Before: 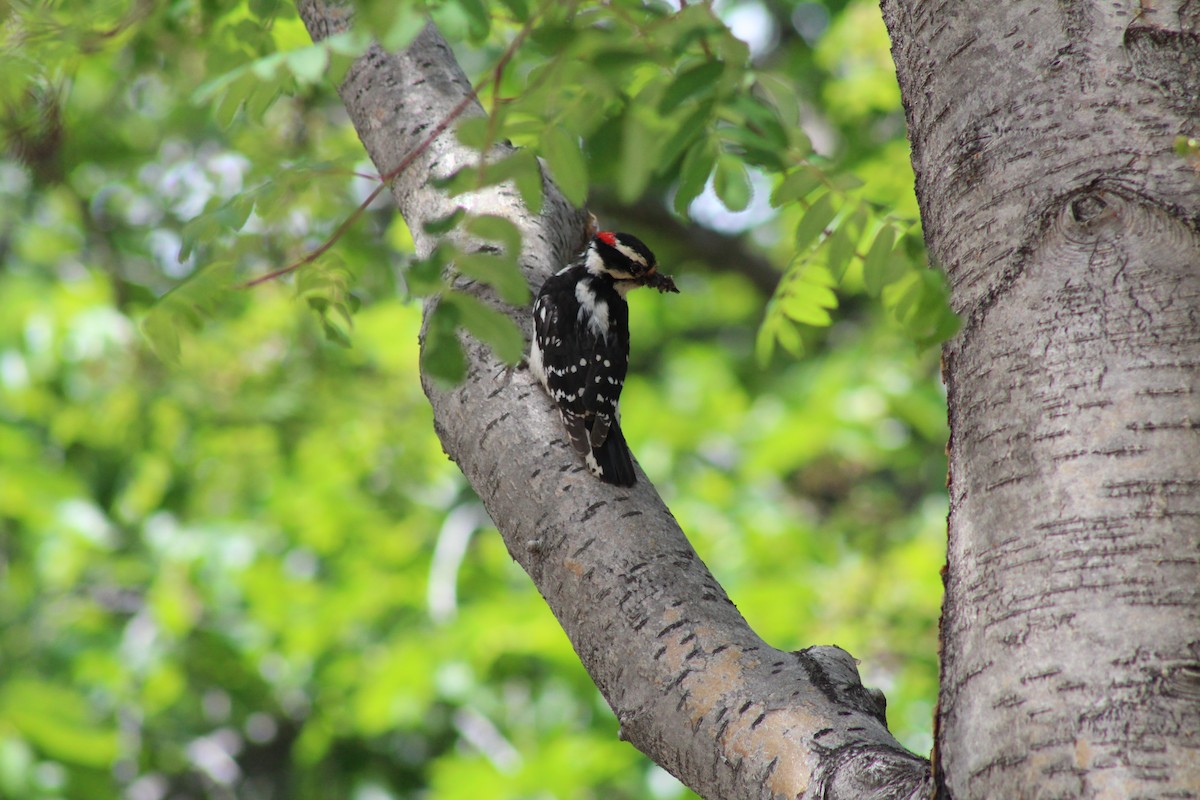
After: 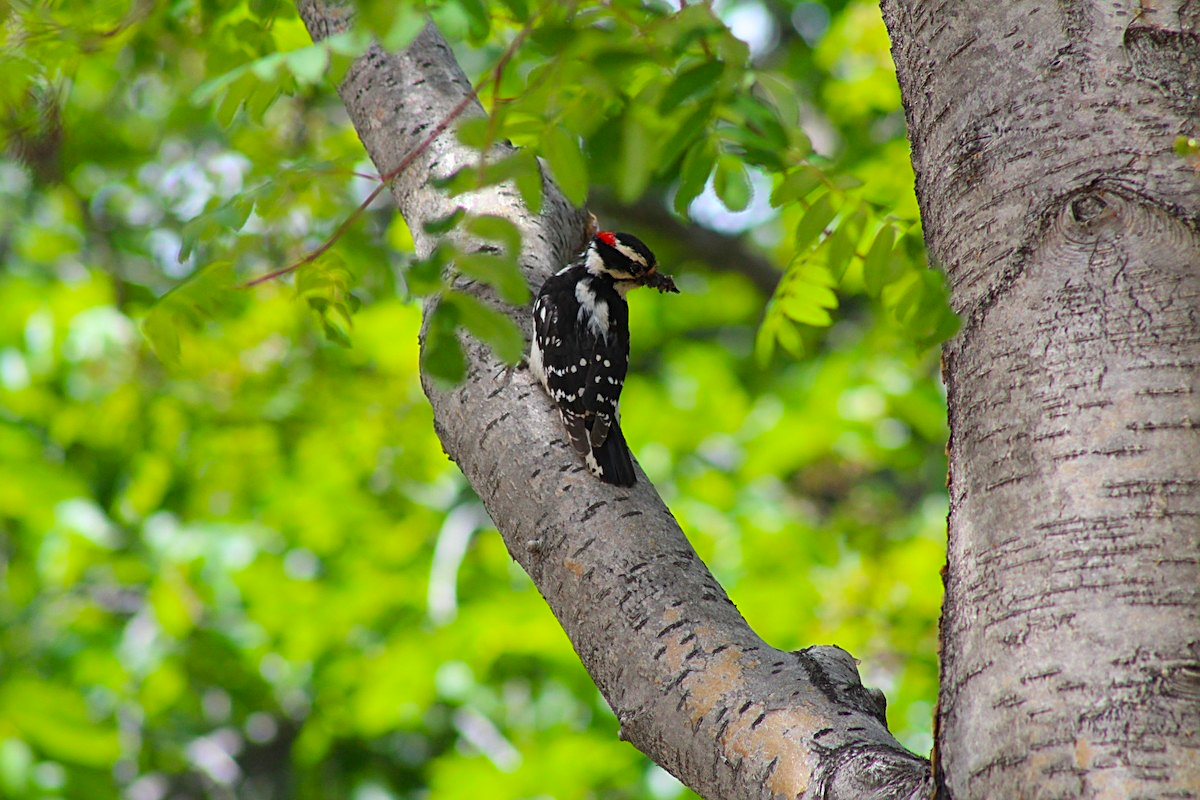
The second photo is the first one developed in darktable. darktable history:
sharpen: on, module defaults
color balance rgb: perceptual saturation grading › global saturation 30%, global vibrance 20%
